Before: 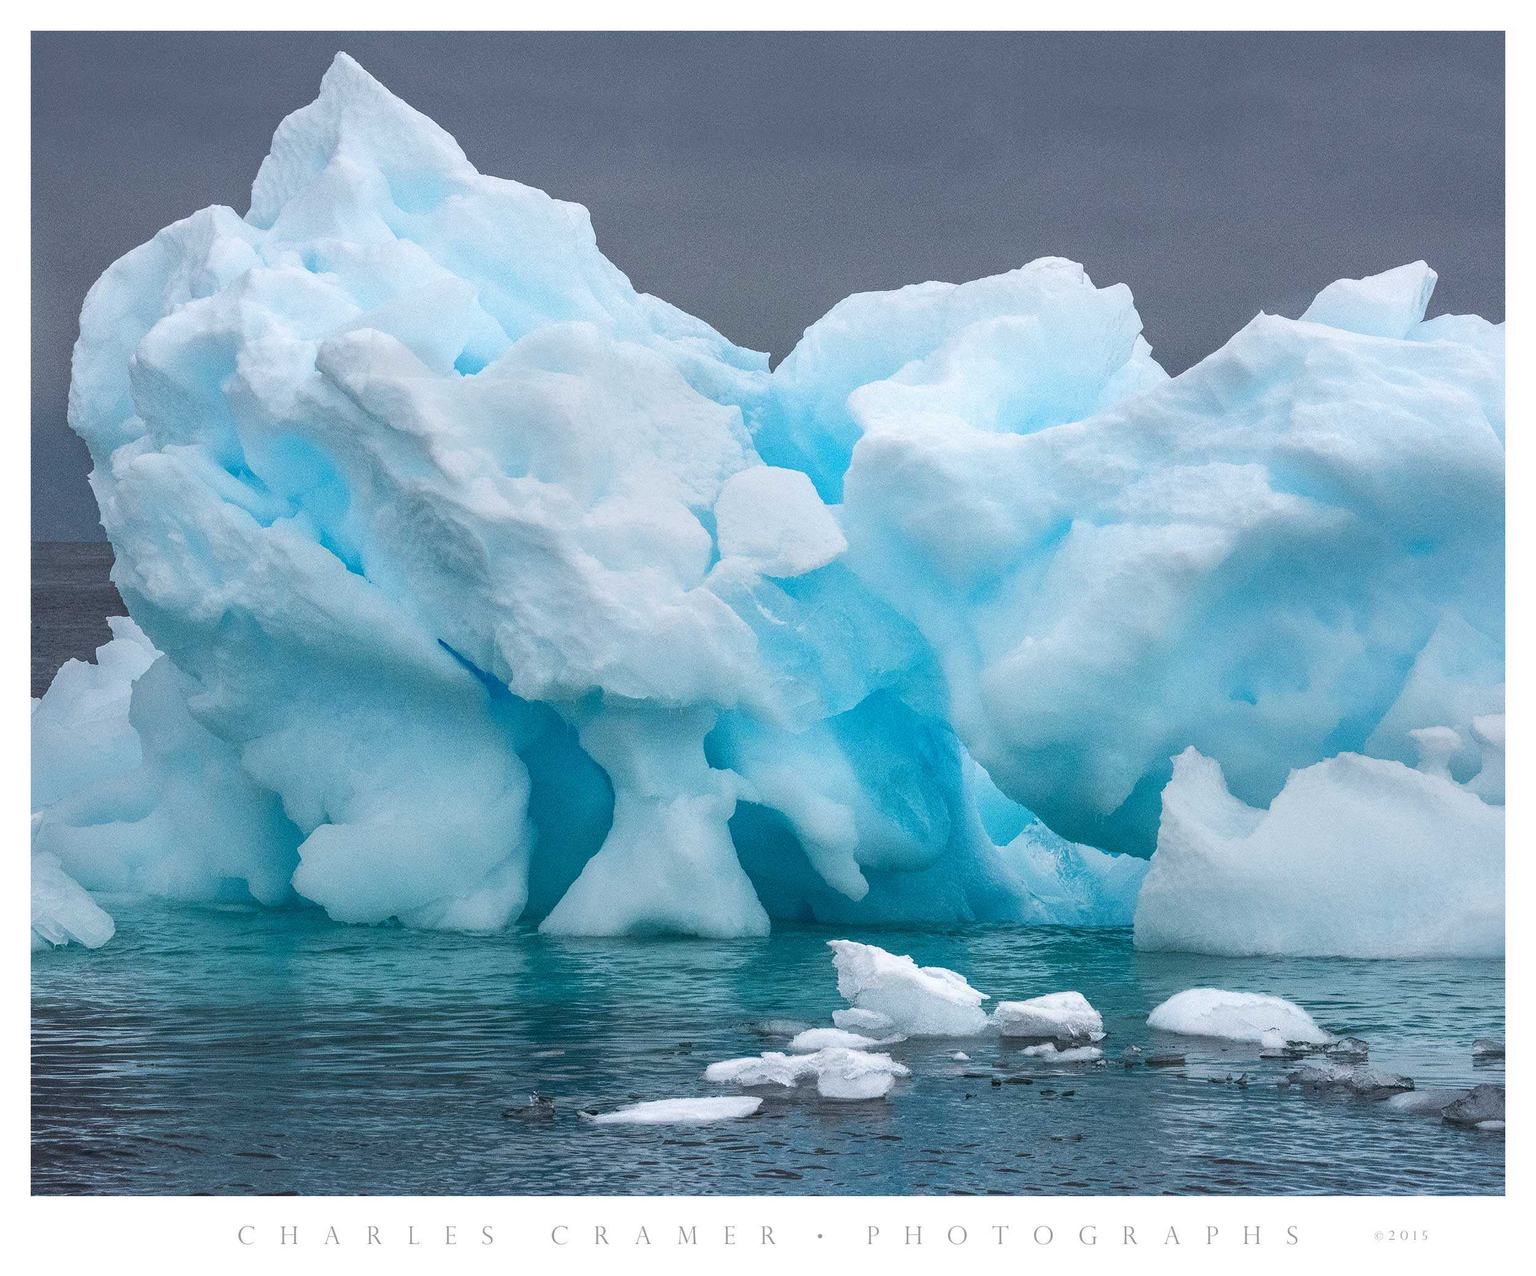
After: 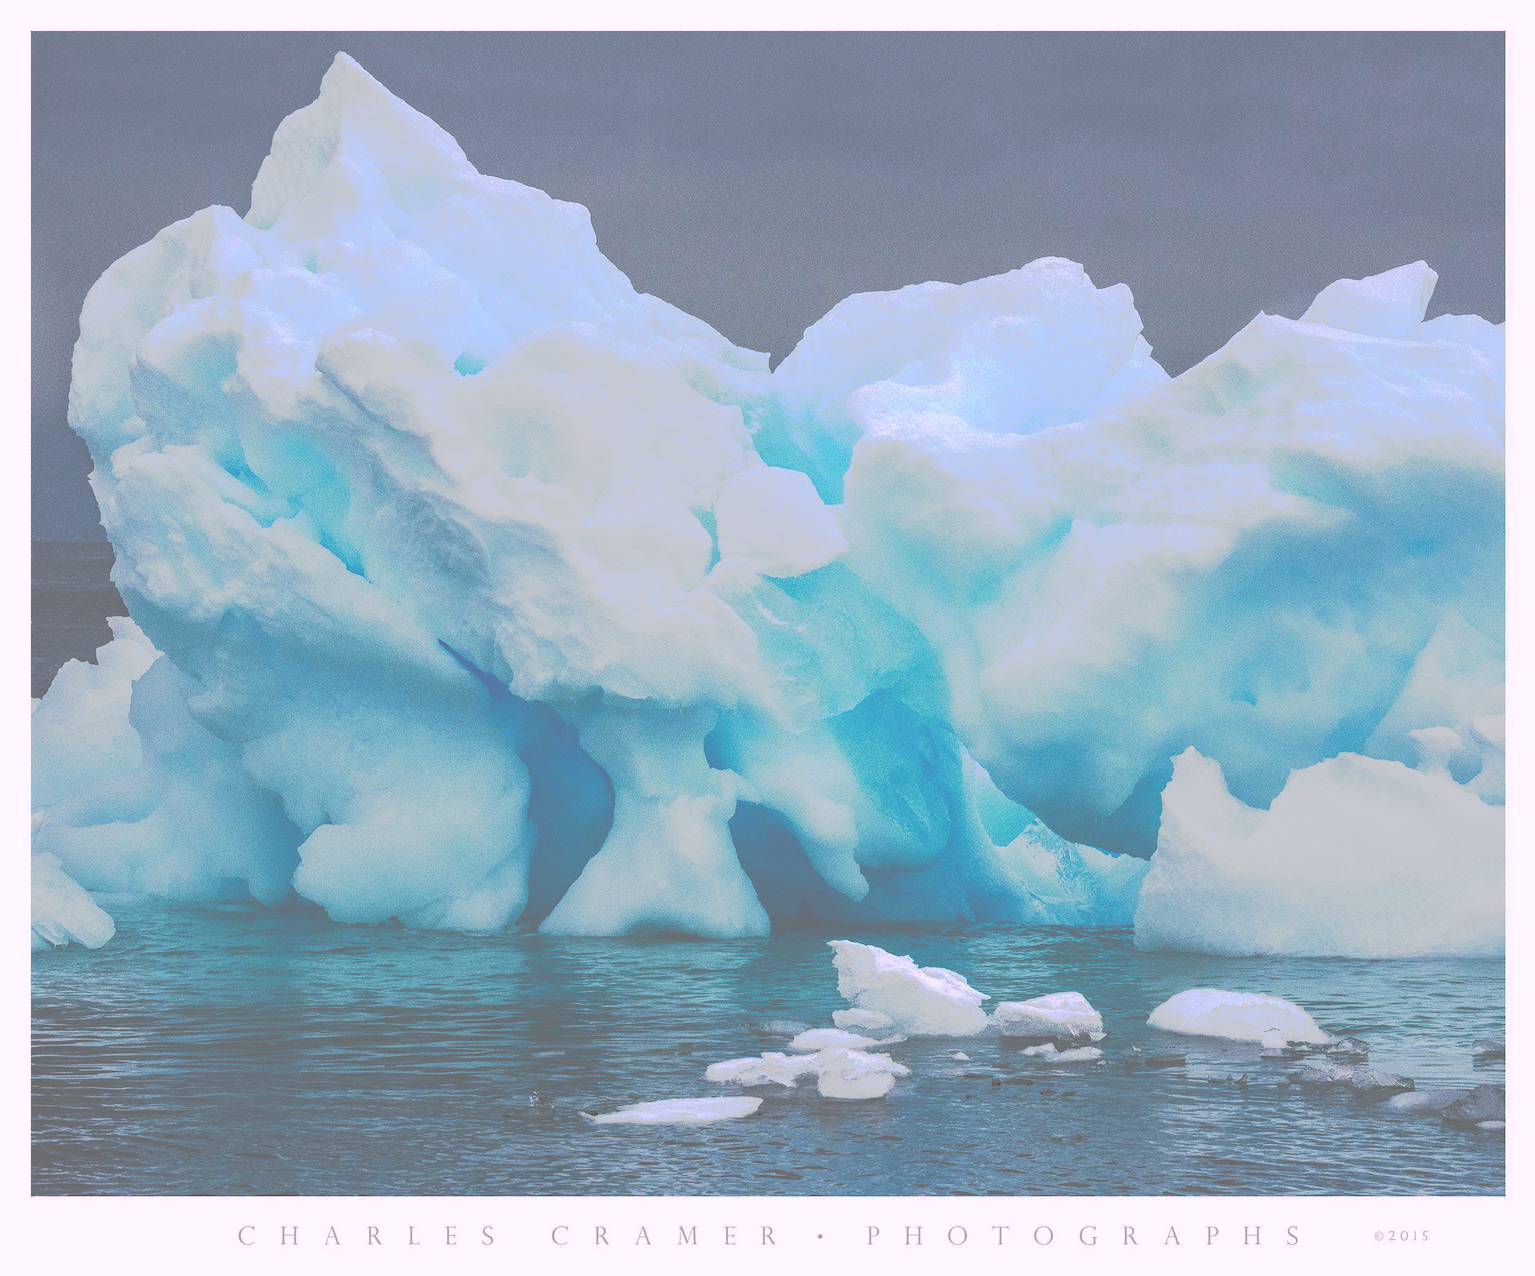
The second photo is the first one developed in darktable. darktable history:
tone curve: curves: ch0 [(0, 0) (0.003, 0.437) (0.011, 0.438) (0.025, 0.441) (0.044, 0.441) (0.069, 0.441) (0.1, 0.444) (0.136, 0.447) (0.177, 0.452) (0.224, 0.457) (0.277, 0.466) (0.335, 0.485) (0.399, 0.514) (0.468, 0.558) (0.543, 0.616) (0.623, 0.686) (0.709, 0.76) (0.801, 0.803) (0.898, 0.825) (1, 1)], preserve colors none
color balance rgb: shadows lift › chroma 2%, shadows lift › hue 217.2°, power › chroma 0.25%, power › hue 60°, highlights gain › chroma 1.5%, highlights gain › hue 309.6°, global offset › luminance -0.5%, perceptual saturation grading › global saturation 15%, global vibrance 20%
